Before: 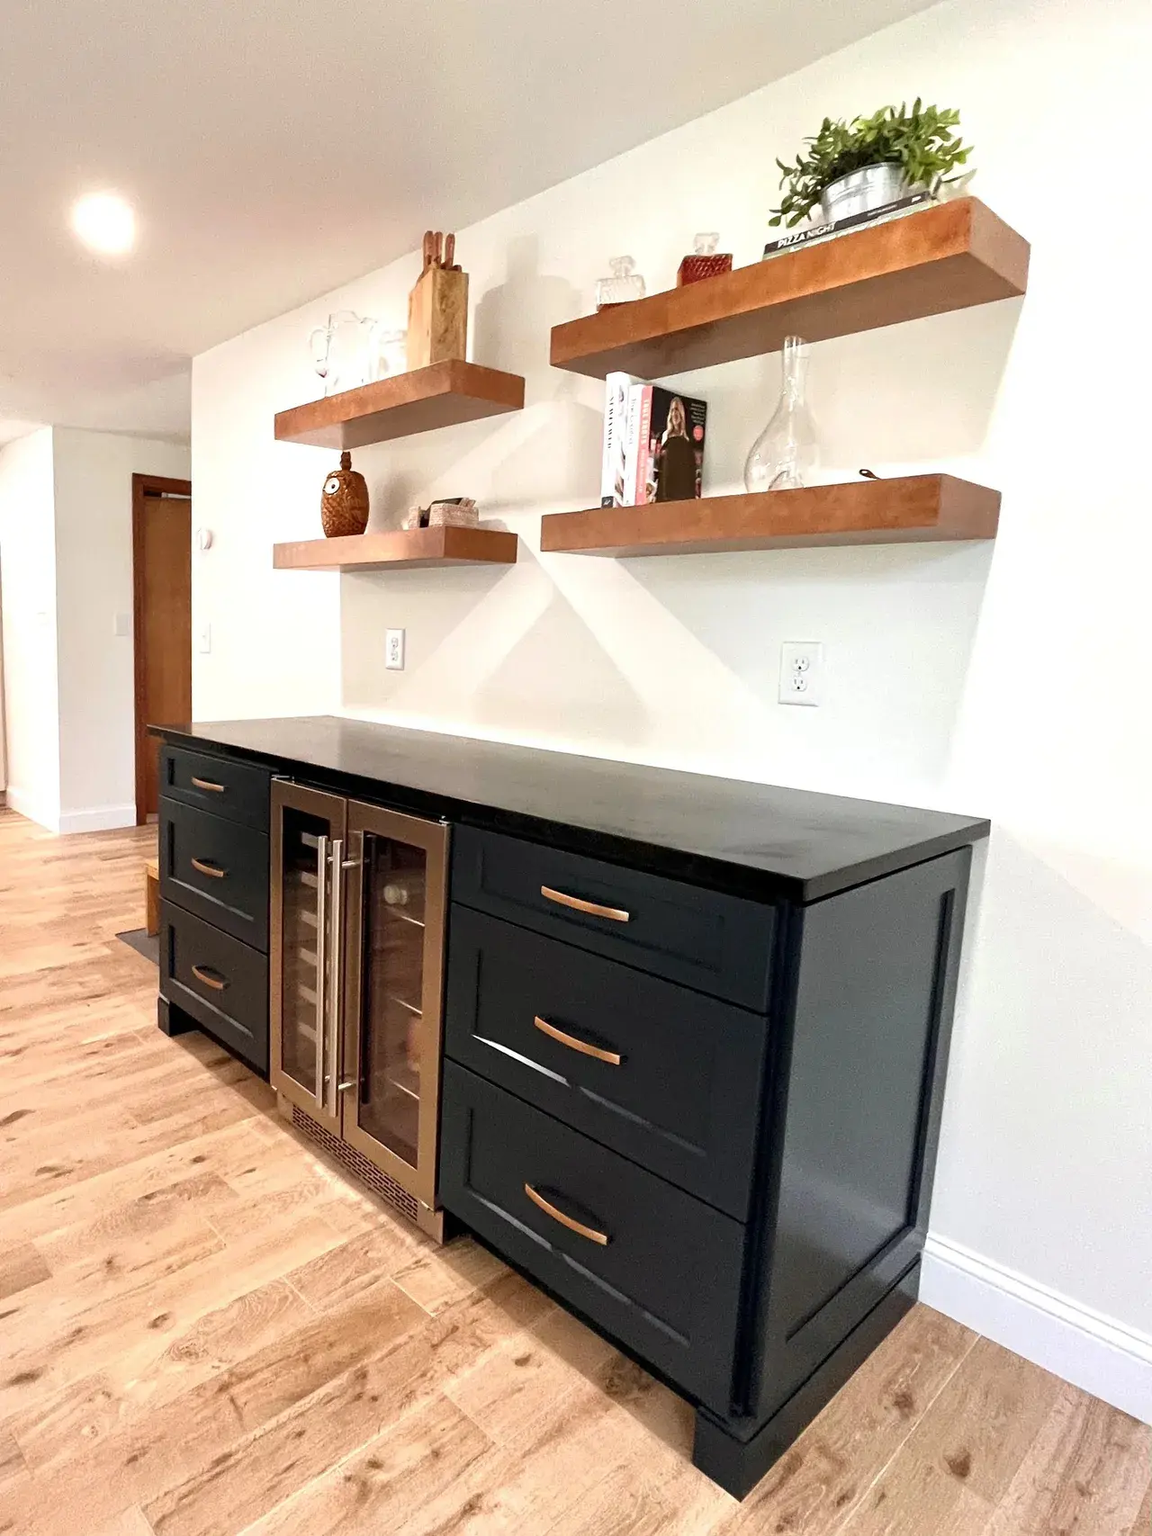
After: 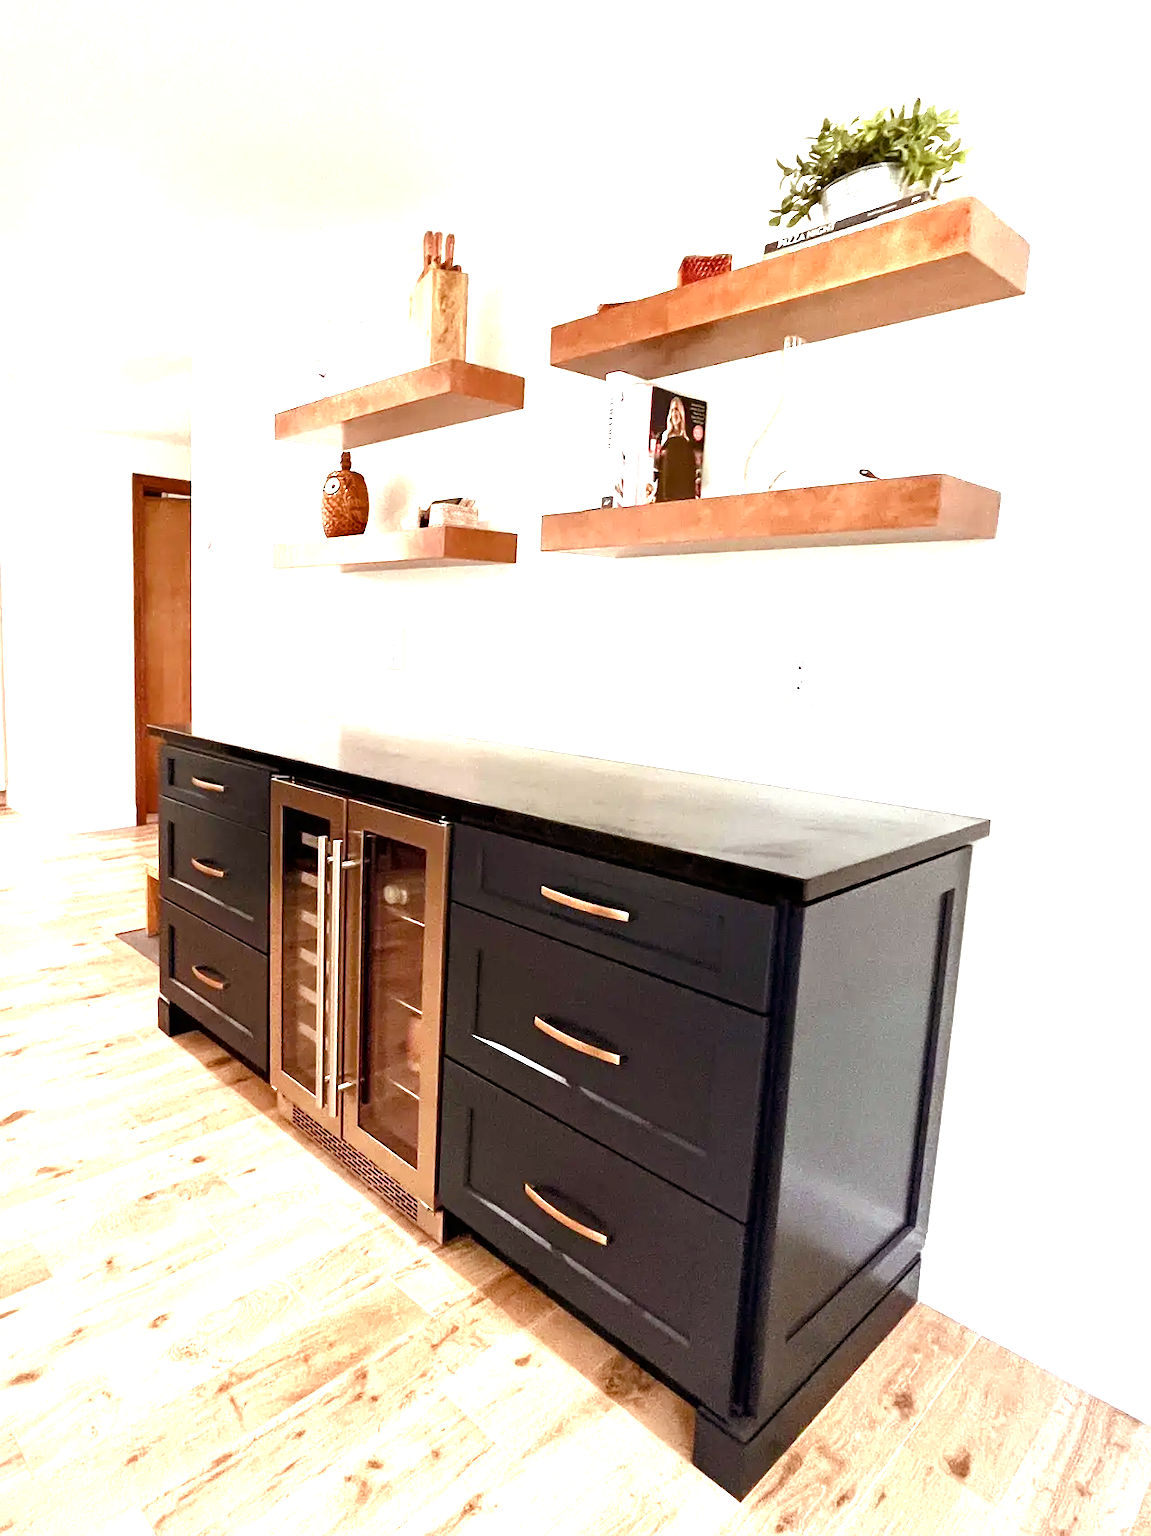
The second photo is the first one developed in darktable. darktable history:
color balance rgb: power › chroma 1.543%, power › hue 25.51°, perceptual saturation grading › global saturation 0.588%, perceptual saturation grading › highlights -31.9%, perceptual saturation grading › mid-tones 5.984%, perceptual saturation grading › shadows 17.587%, global vibrance 30.531%, contrast 9.698%
exposure: exposure 1.001 EV, compensate highlight preservation false
tone equalizer: on, module defaults
